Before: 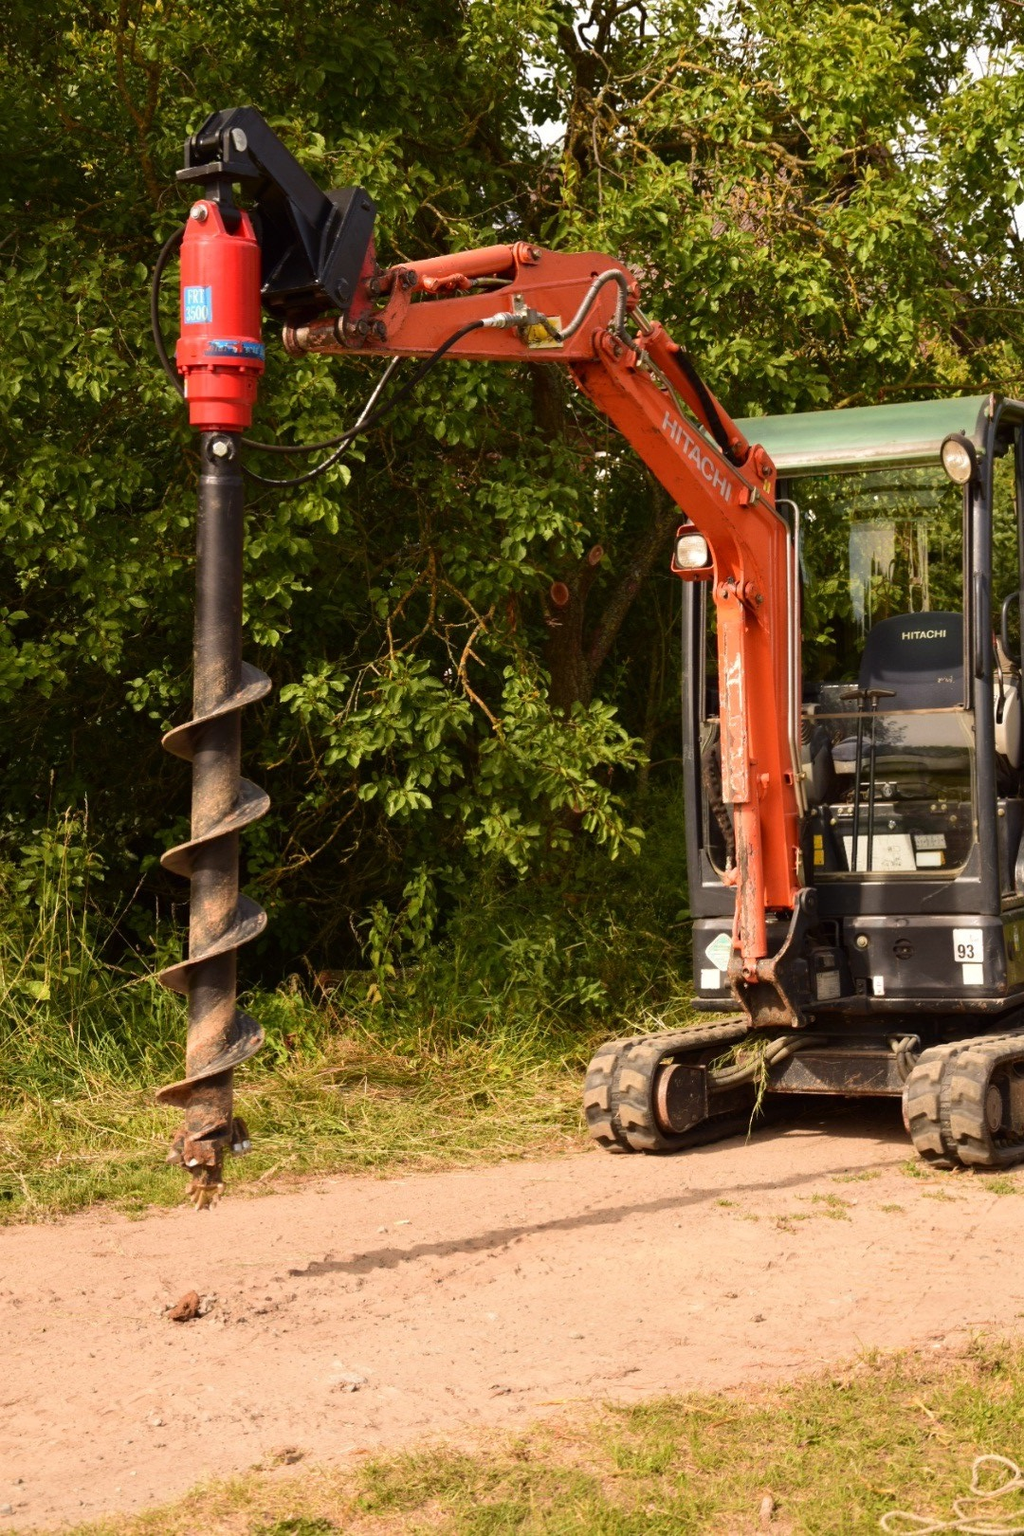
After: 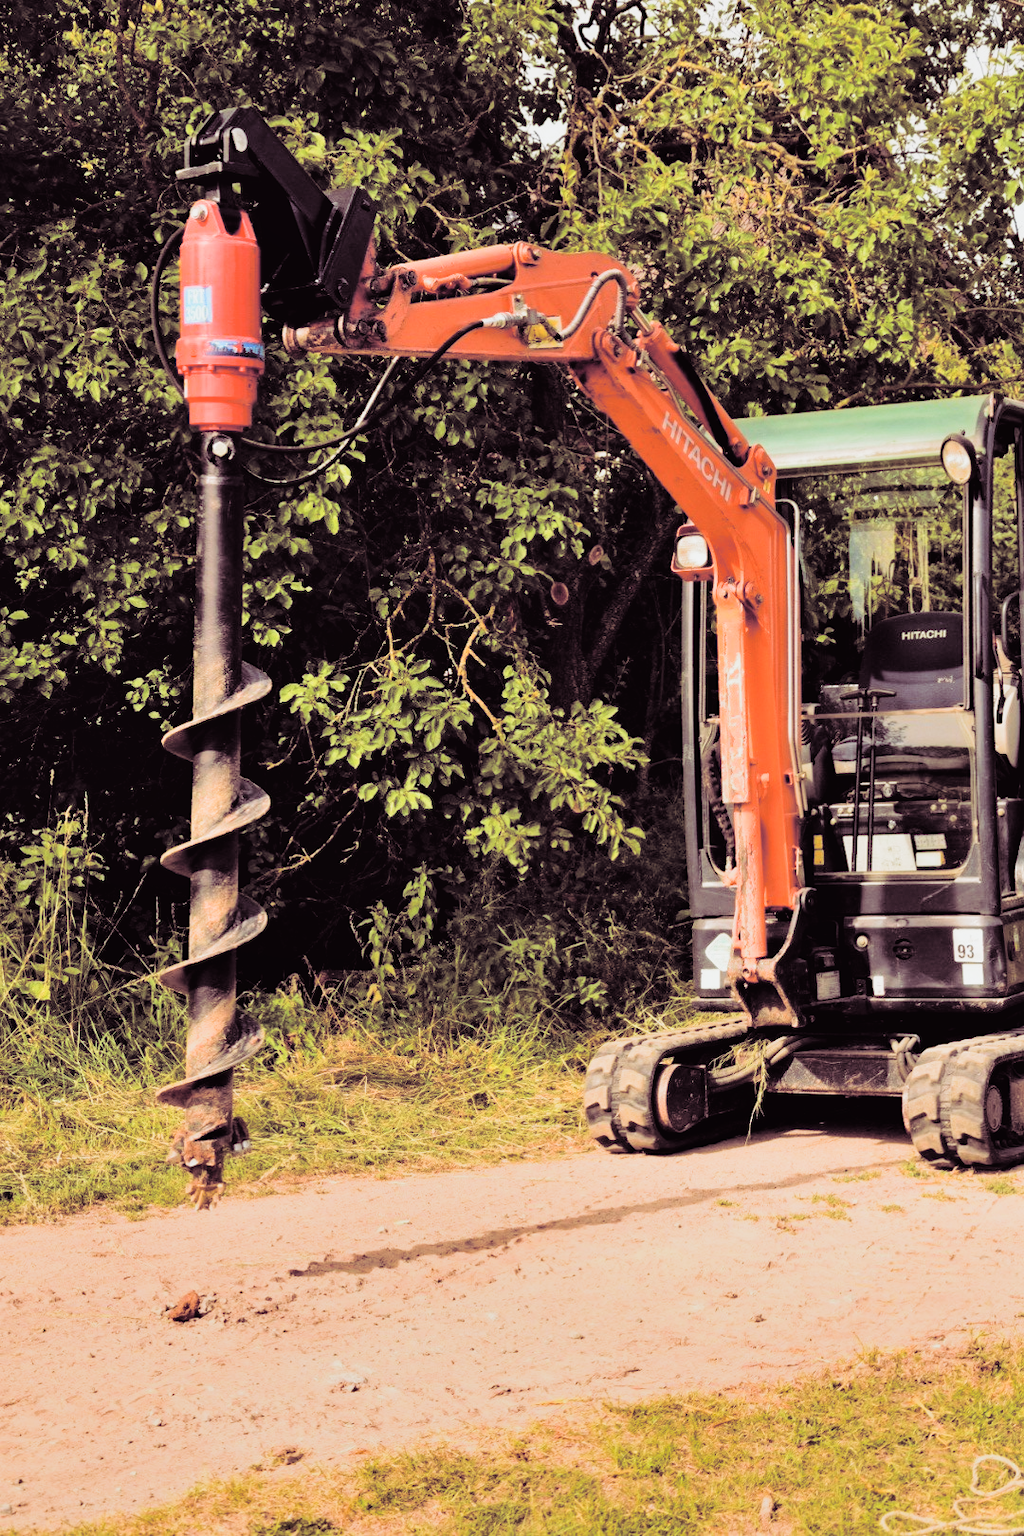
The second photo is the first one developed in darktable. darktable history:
filmic rgb: black relative exposure -5 EV, hardness 2.88, contrast 1.3, highlights saturation mix -30%
haze removal: compatibility mode true, adaptive false
exposure: exposure 0.128 EV, compensate highlight preservation false
contrast brightness saturation: brightness 0.28
split-toning: shadows › hue 316.8°, shadows › saturation 0.47, highlights › hue 201.6°, highlights › saturation 0, balance -41.97, compress 28.01%
shadows and highlights: soften with gaussian
